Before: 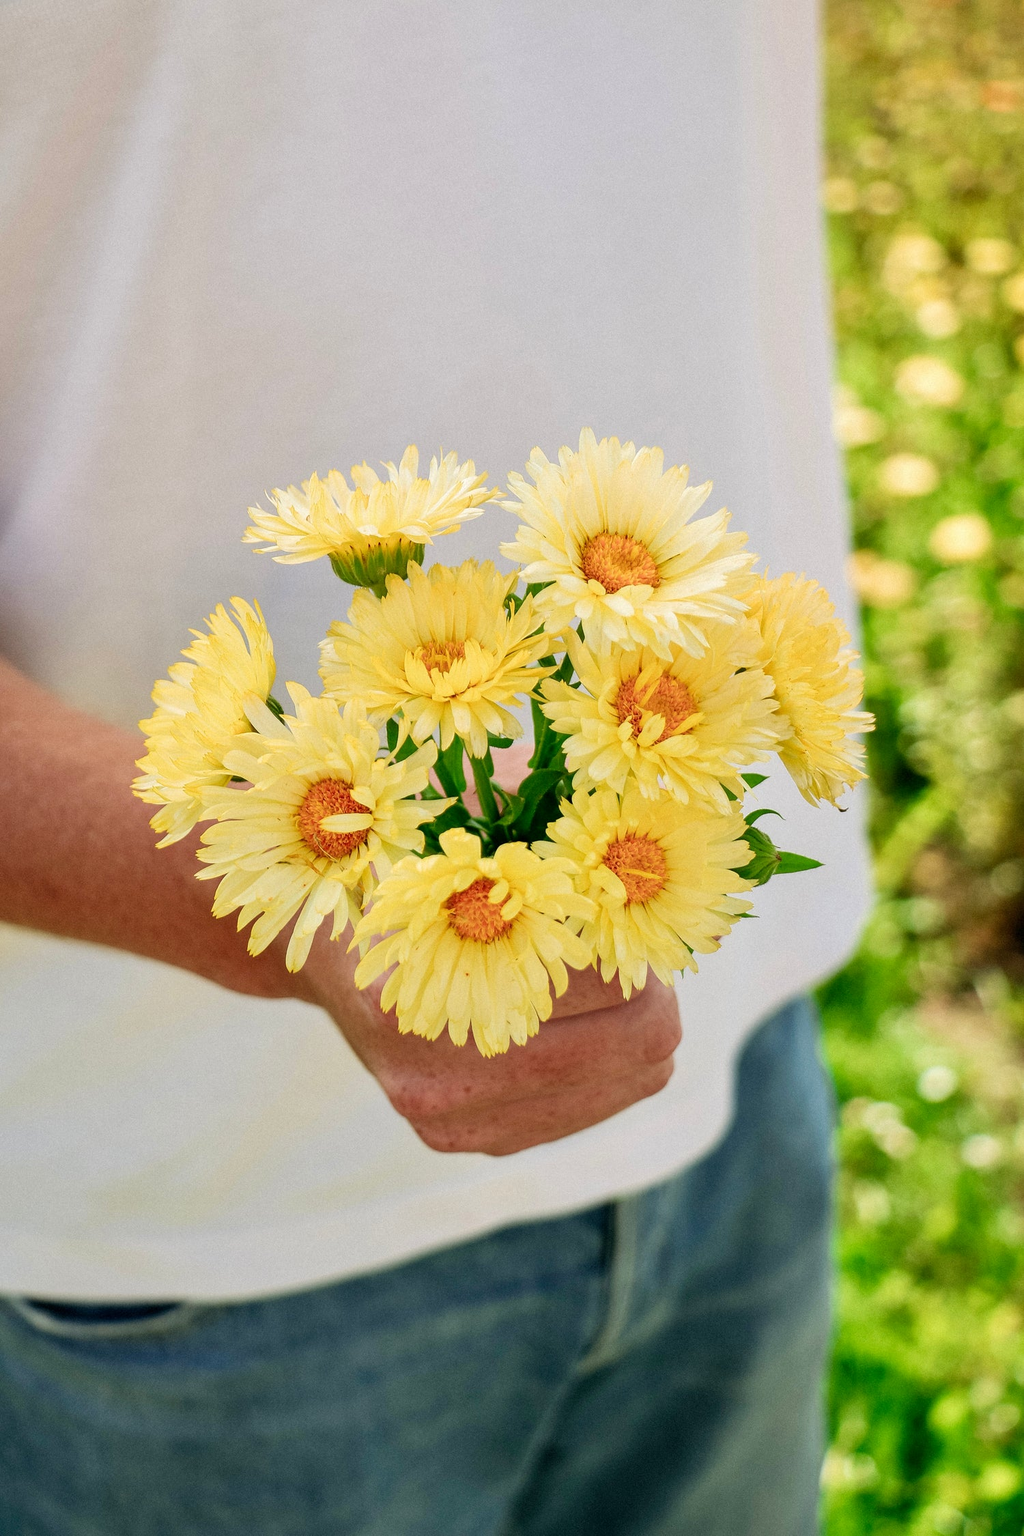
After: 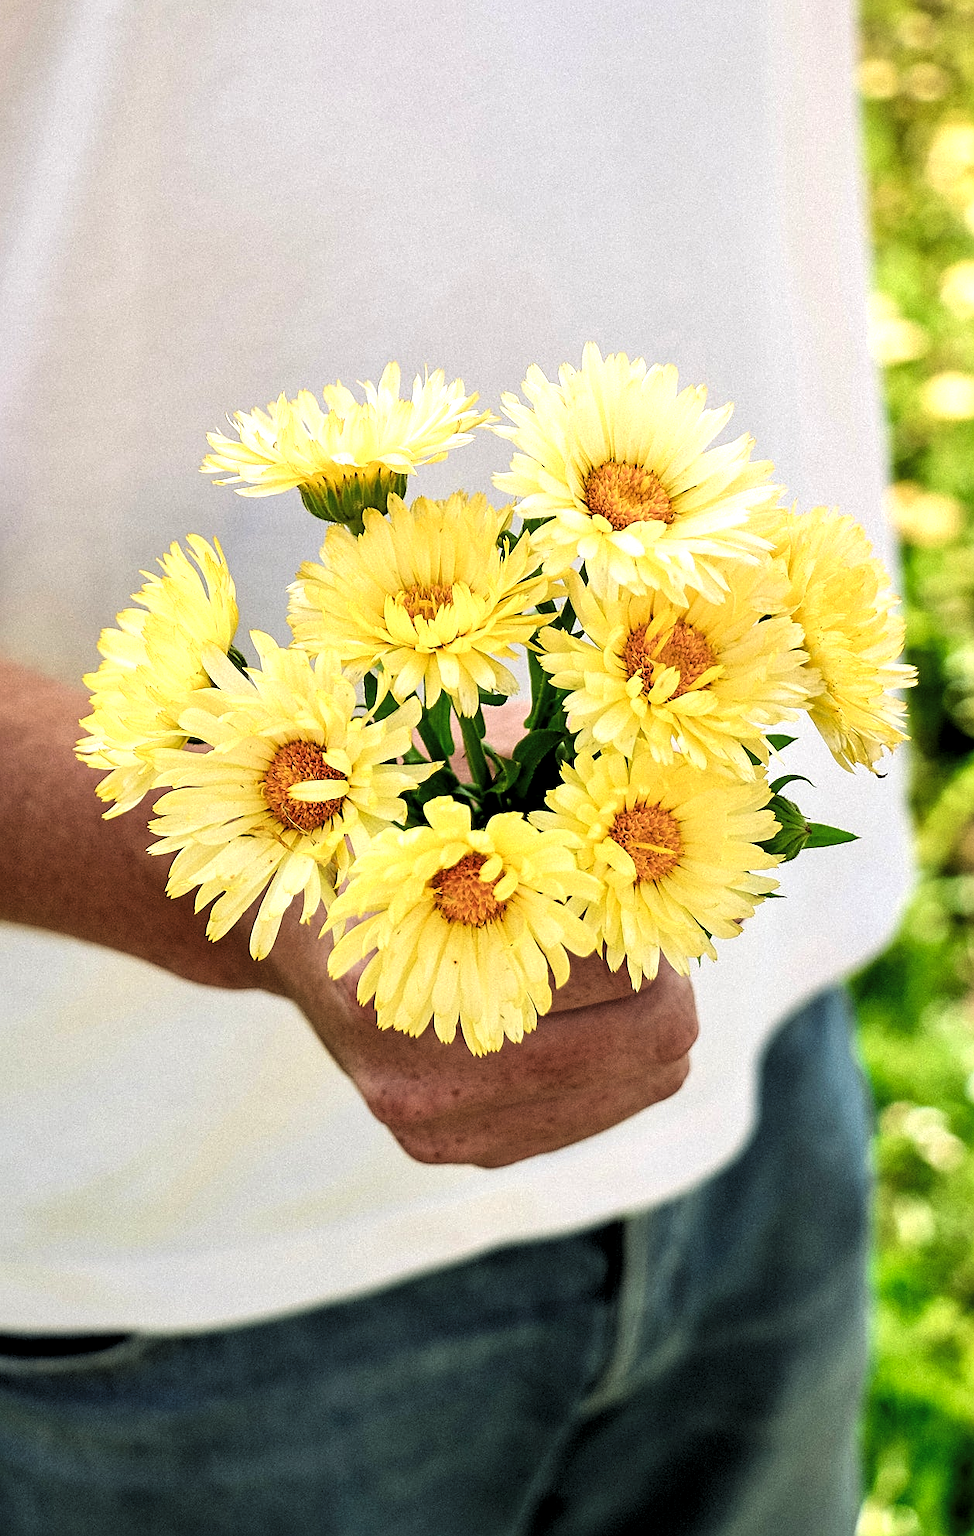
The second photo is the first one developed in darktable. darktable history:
levels: levels [0.129, 0.519, 0.867]
sharpen: on, module defaults
crop: left 6.446%, top 8.188%, right 9.538%, bottom 3.548%
